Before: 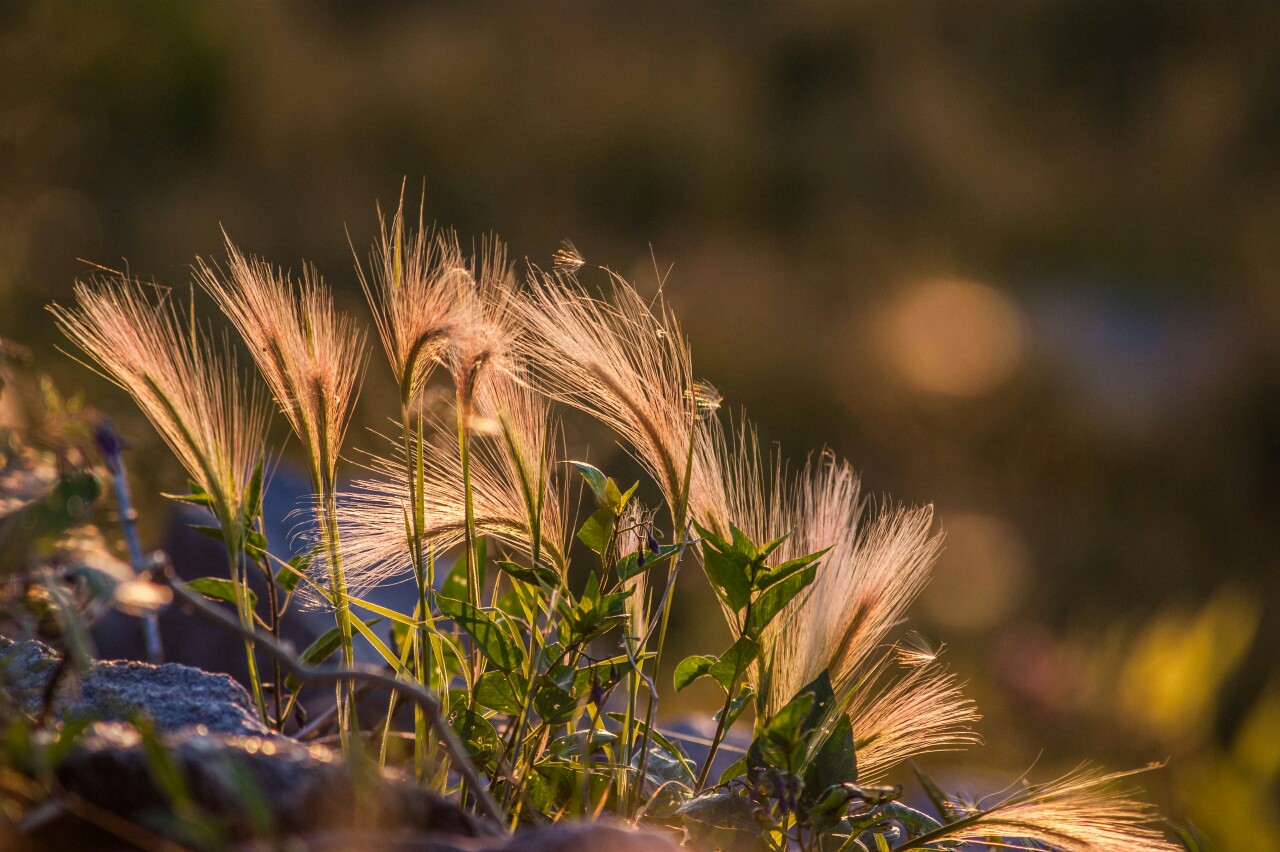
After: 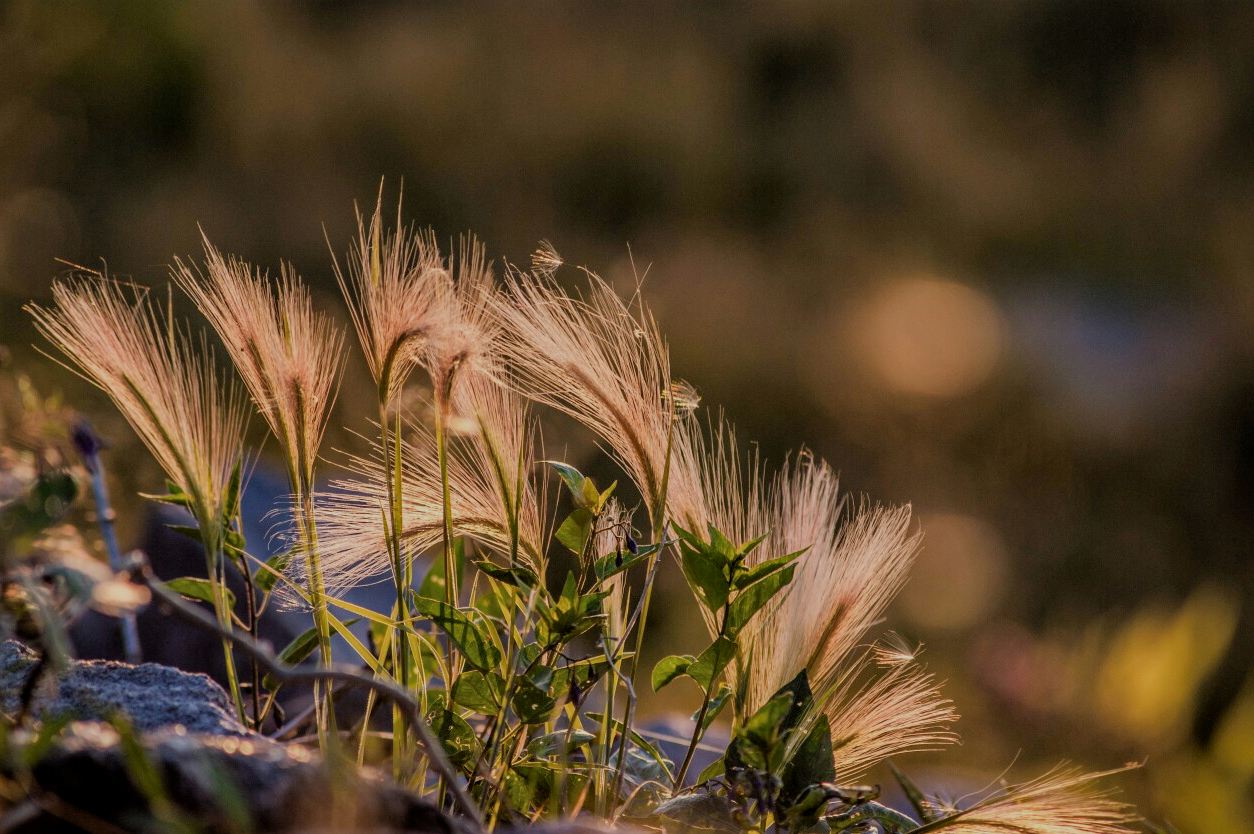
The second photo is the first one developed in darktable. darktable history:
contrast equalizer: y [[0.526, 0.53, 0.532, 0.532, 0.53, 0.525], [0.5 ×6], [0.5 ×6], [0 ×6], [0 ×6]]
crop: left 1.743%, right 0.268%, bottom 2.011%
filmic rgb: black relative exposure -6.59 EV, white relative exposure 4.71 EV, hardness 3.13, contrast 0.805
